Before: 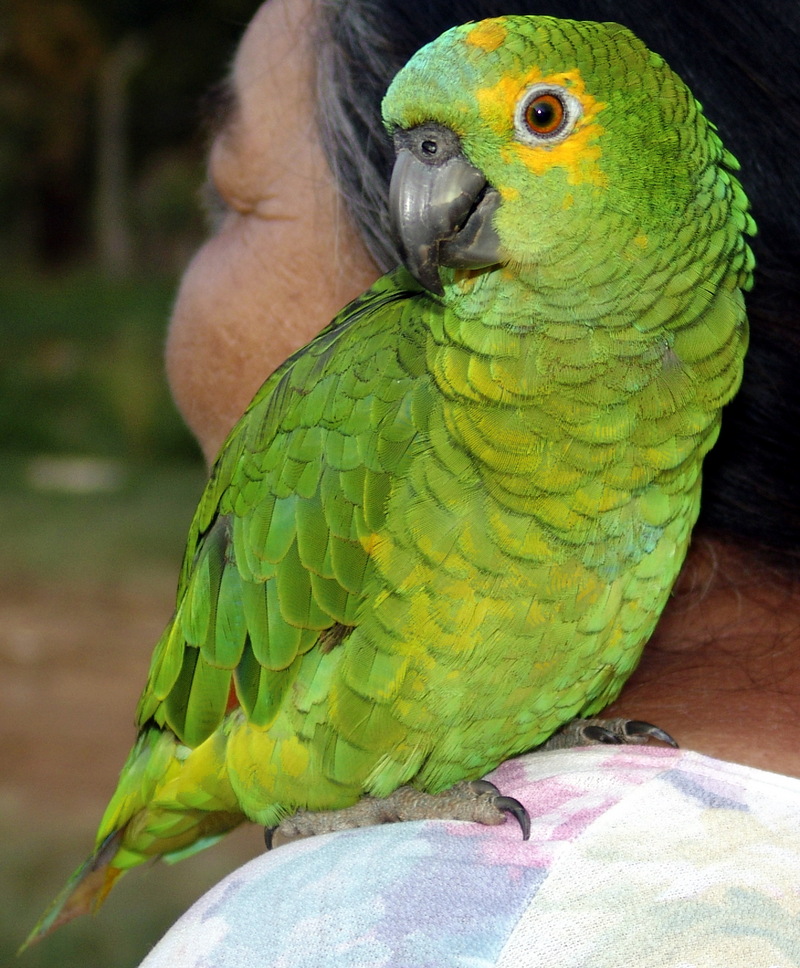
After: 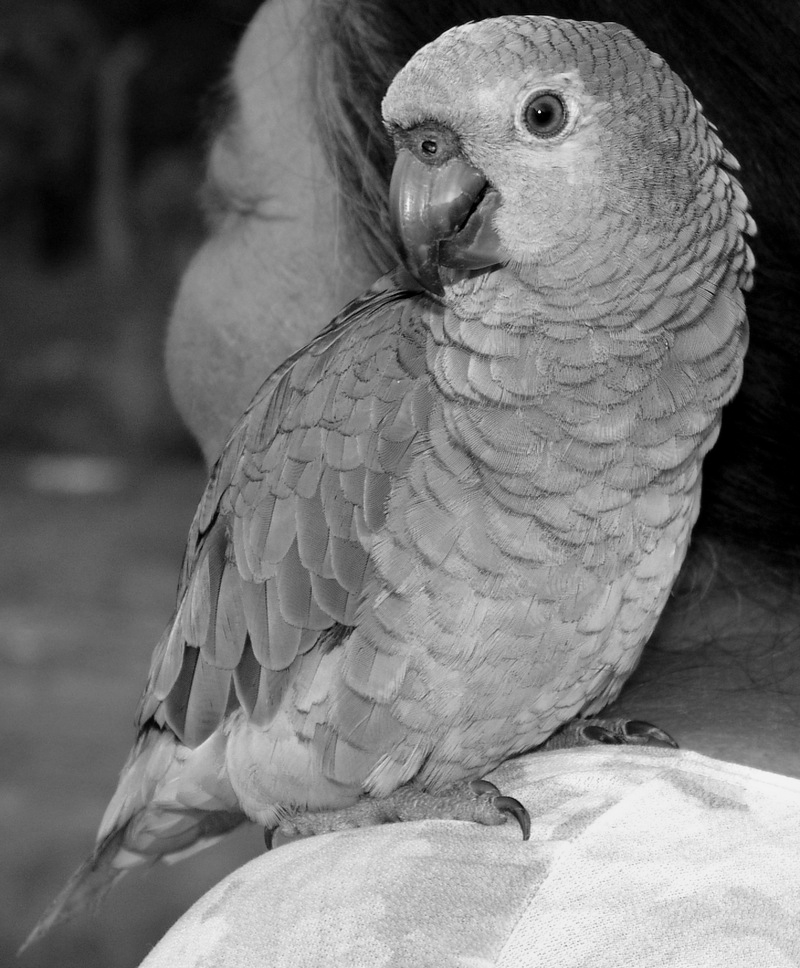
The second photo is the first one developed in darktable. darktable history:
color balance rgb: perceptual saturation grading › global saturation 20%, perceptual saturation grading › highlights -25%, perceptual saturation grading › shadows 25%, global vibrance 50%
monochrome: a 30.25, b 92.03
